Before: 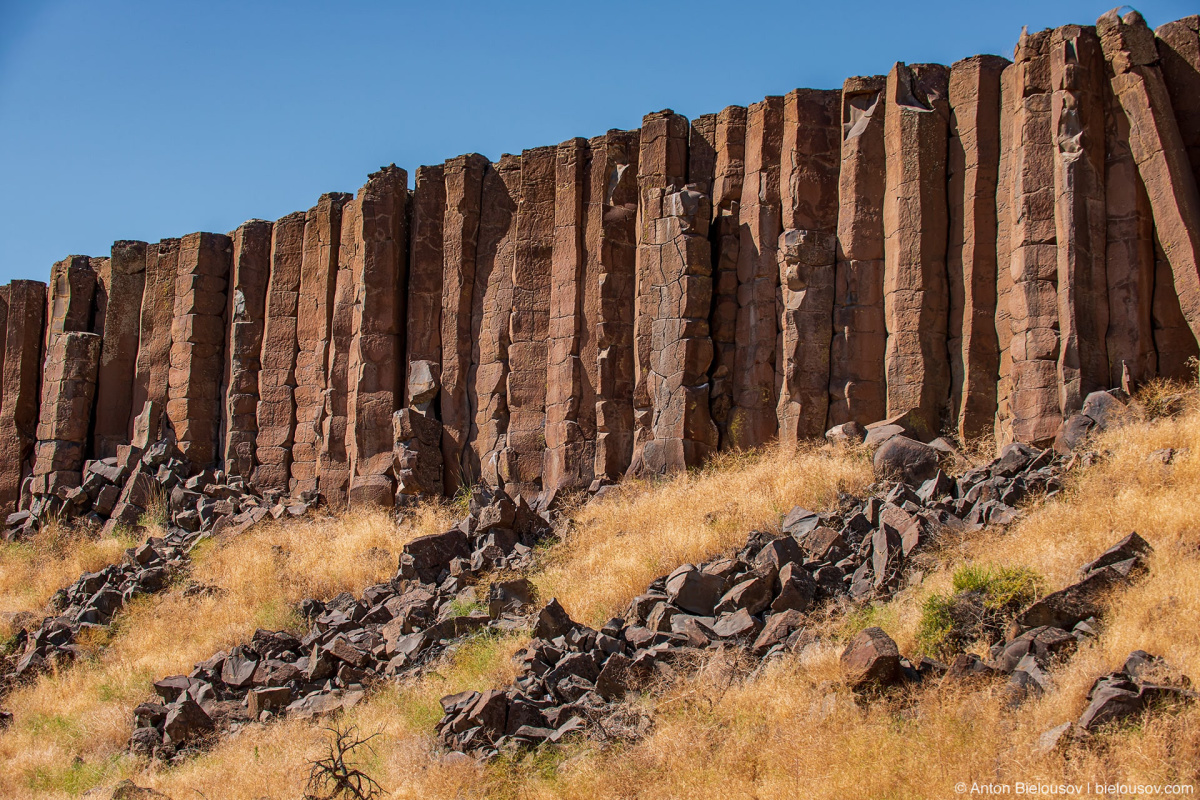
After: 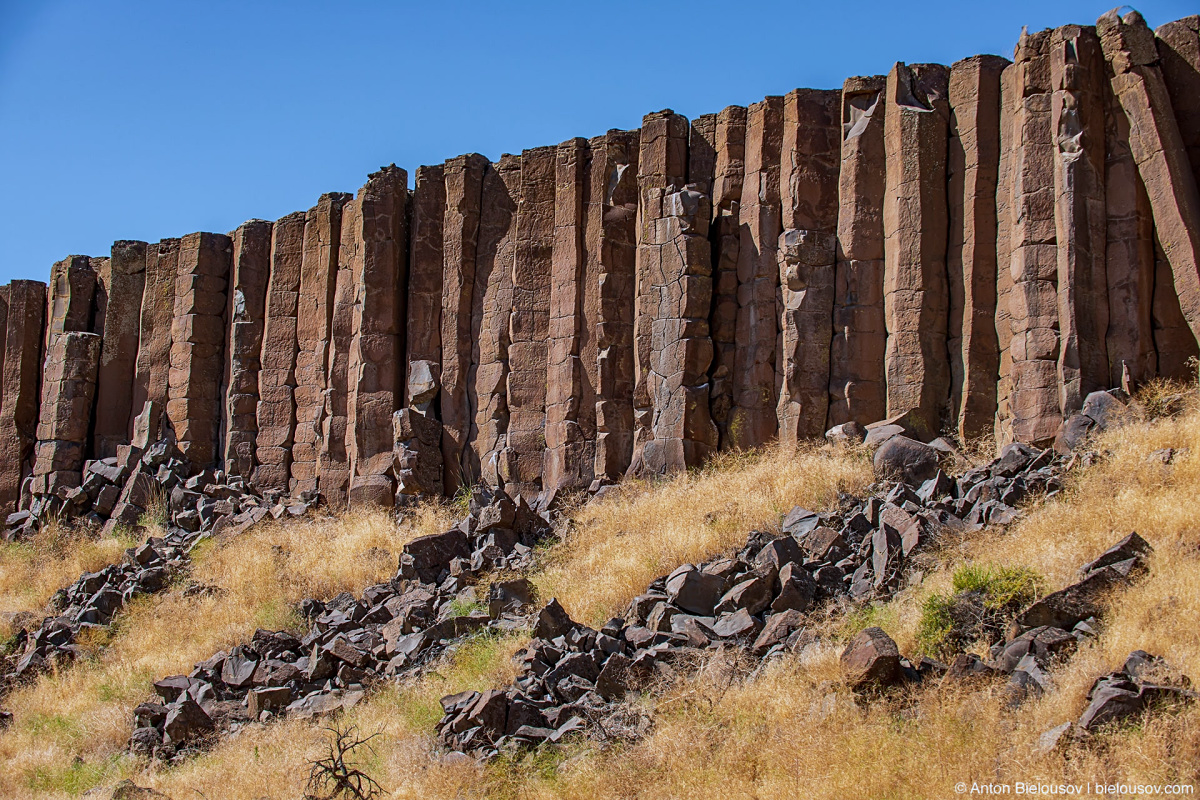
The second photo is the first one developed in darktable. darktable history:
sharpen: amount 0.2
white balance: red 0.924, blue 1.095
